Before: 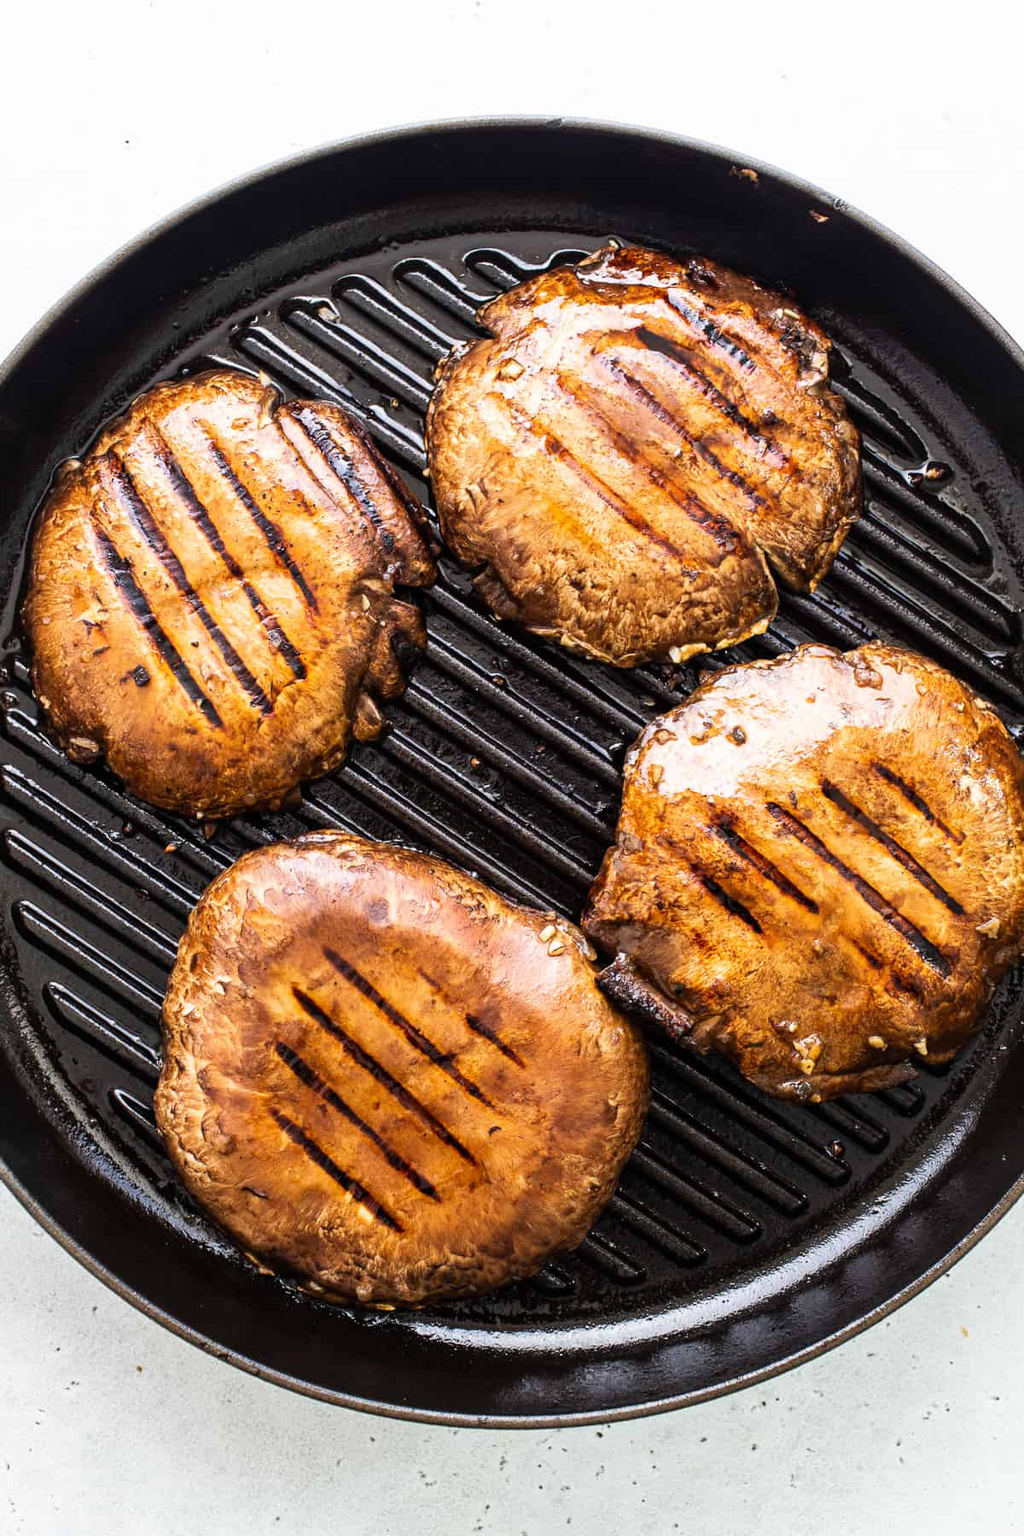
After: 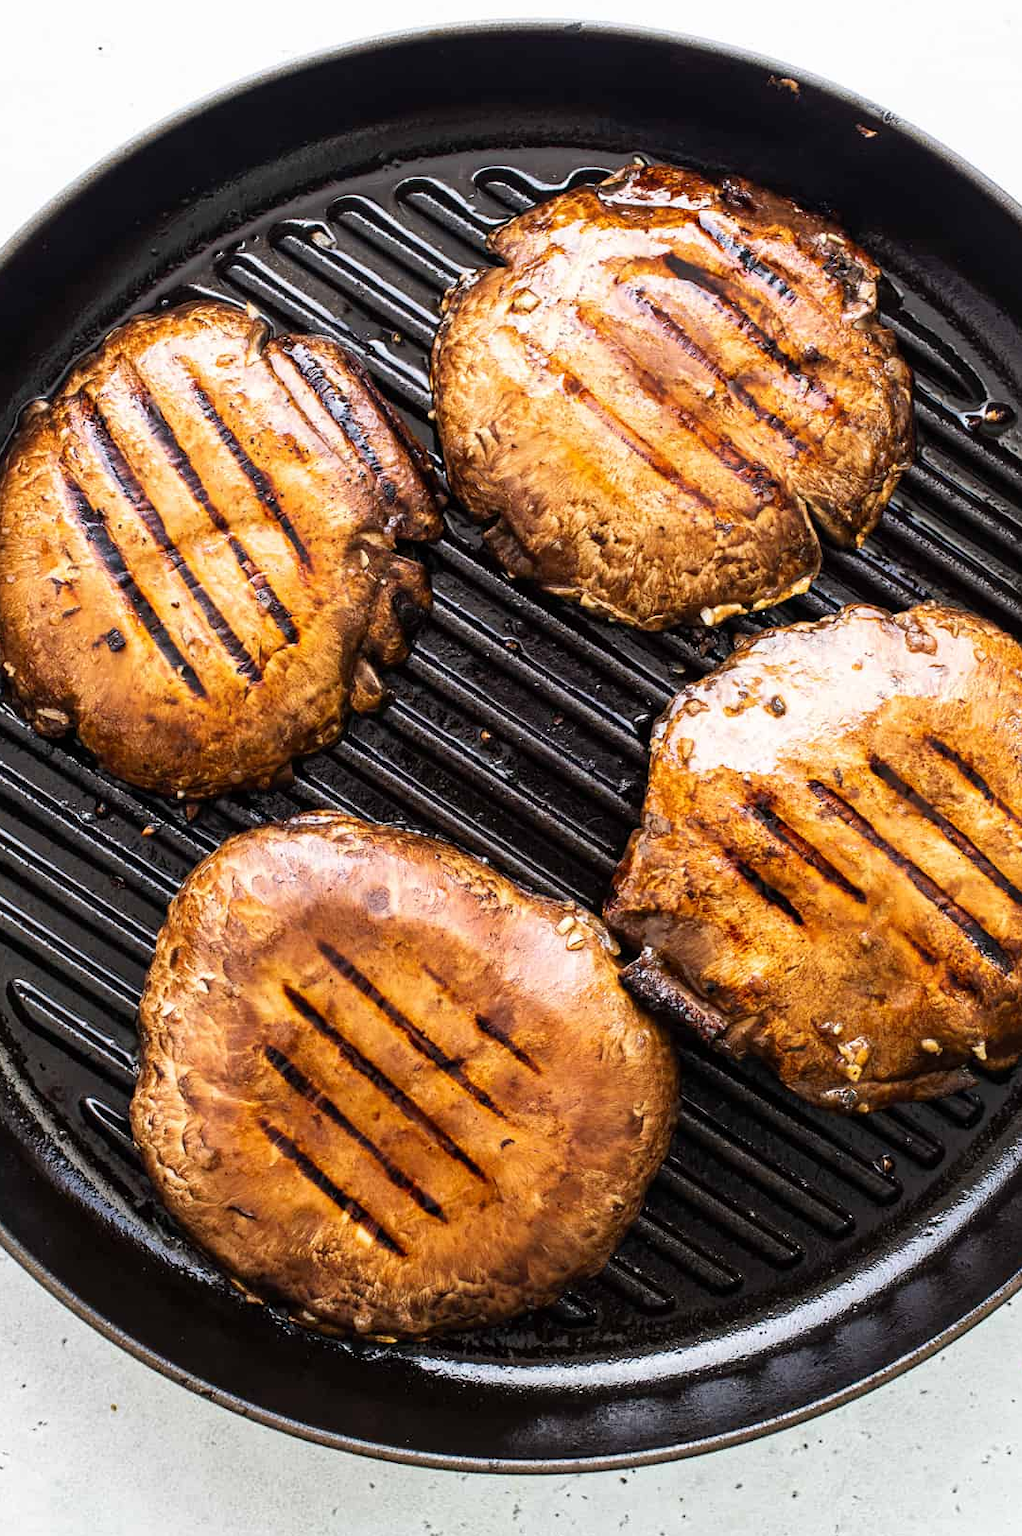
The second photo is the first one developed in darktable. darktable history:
crop: left 3.61%, top 6.396%, right 6.198%, bottom 3.298%
